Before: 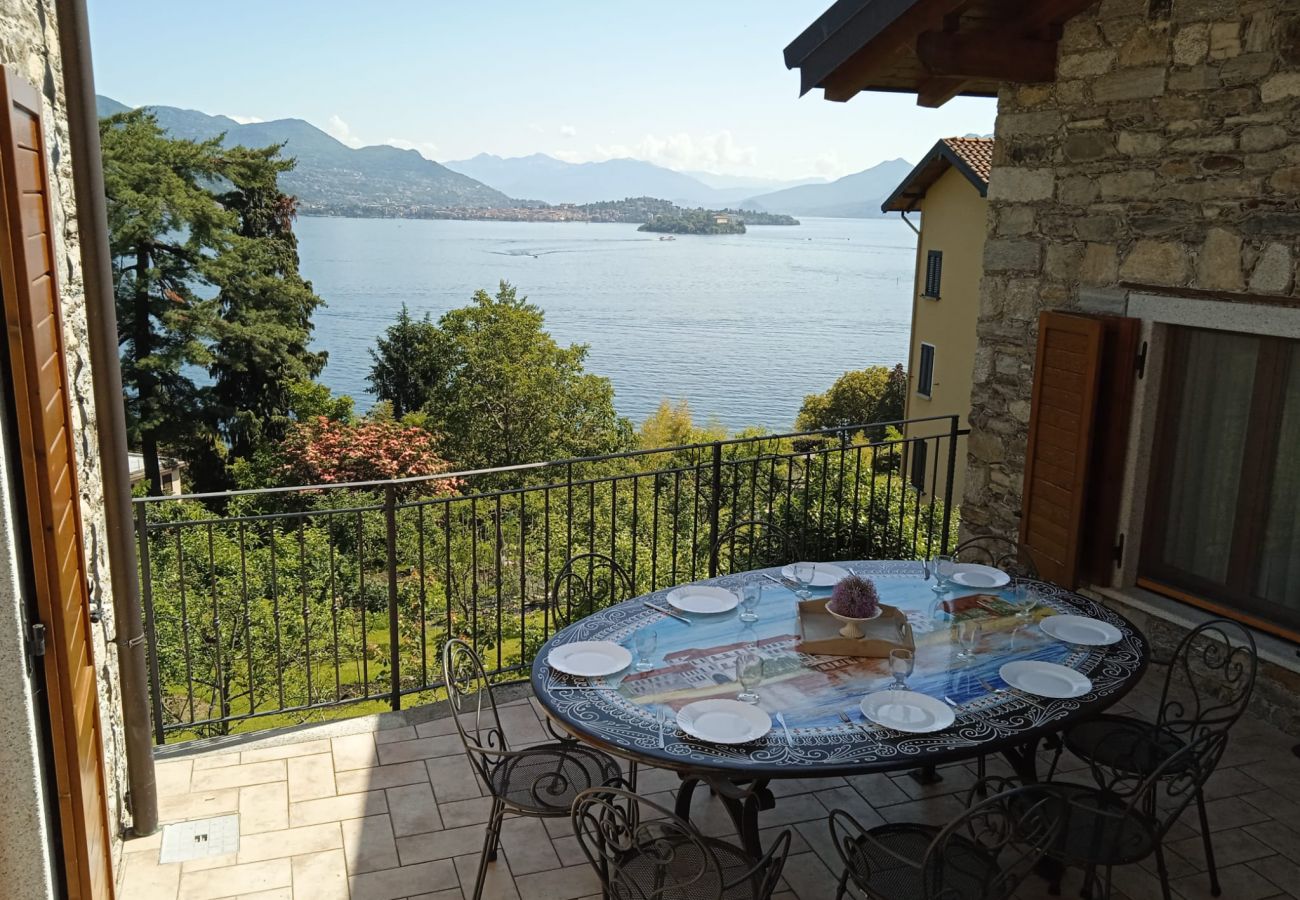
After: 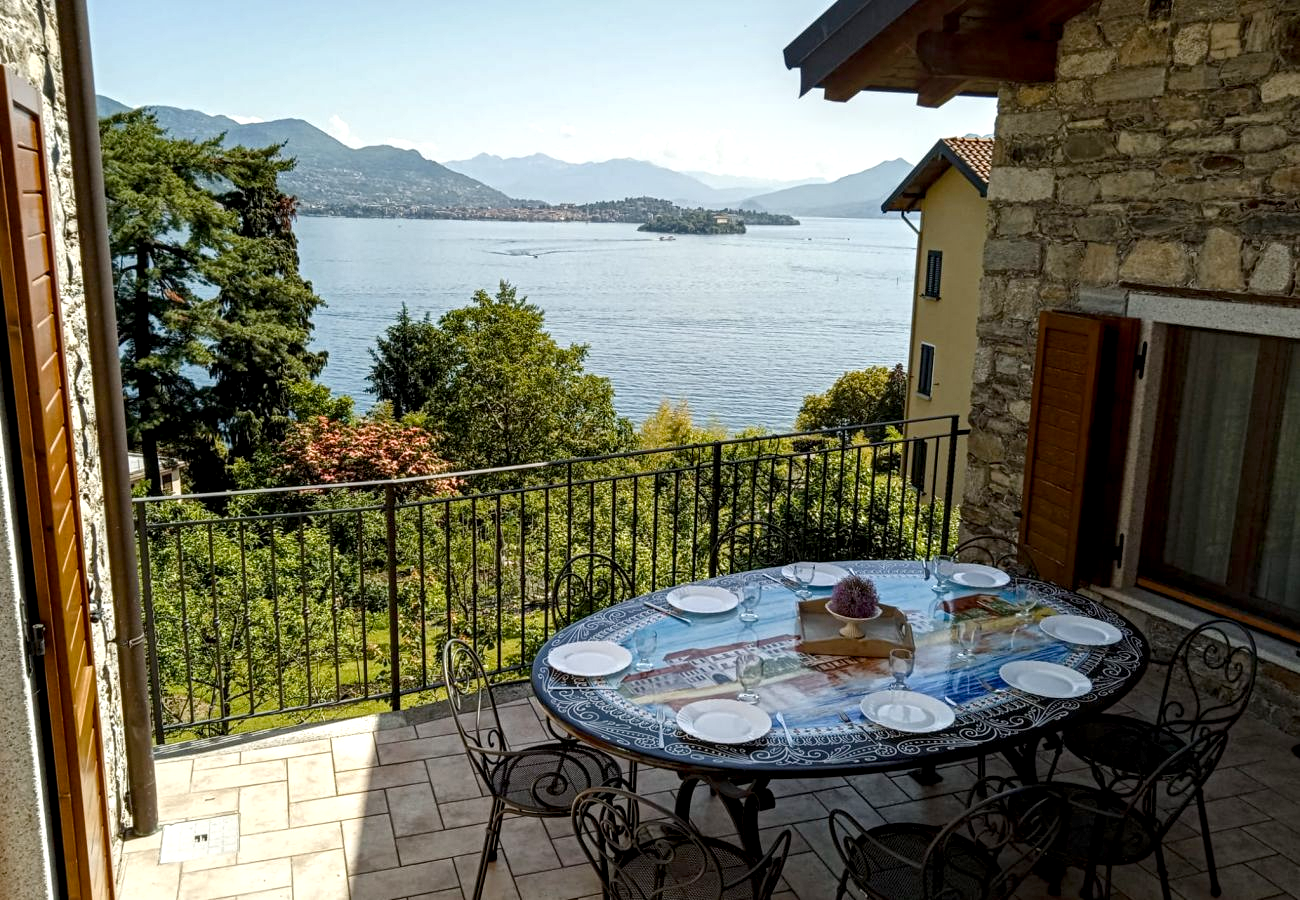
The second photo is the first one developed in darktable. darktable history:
color balance rgb: perceptual saturation grading › global saturation 20%, perceptual saturation grading › highlights -25.377%, perceptual saturation grading › shadows 25.353%
local contrast: highlights 60%, shadows 61%, detail 160%
